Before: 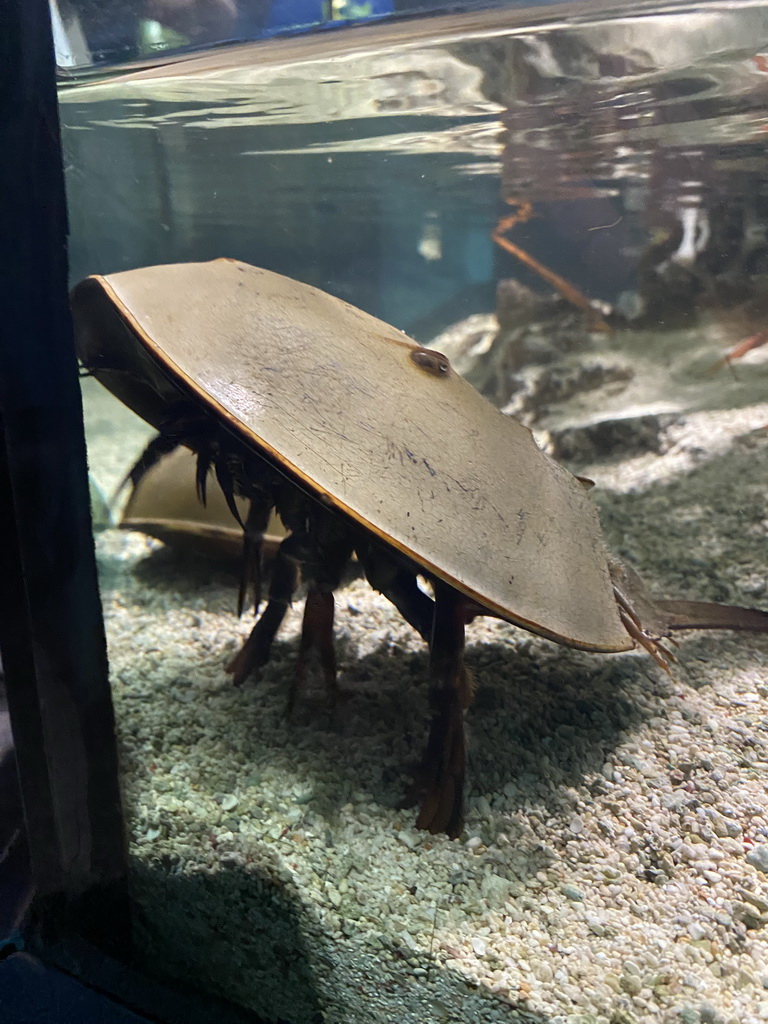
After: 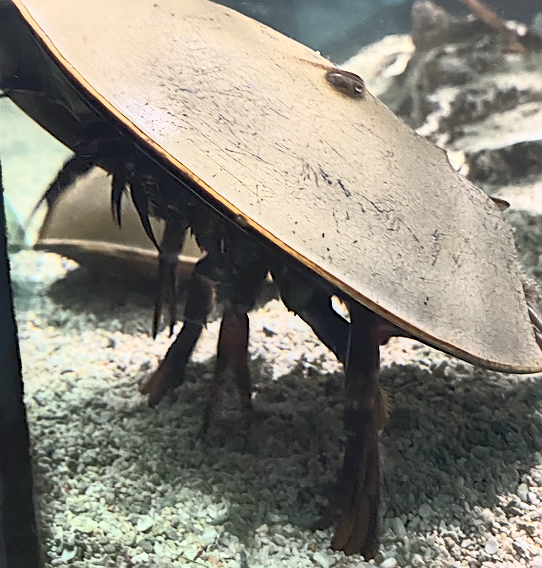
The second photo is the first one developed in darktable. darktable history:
contrast brightness saturation: contrast 0.585, brightness 0.572, saturation -0.334
shadows and highlights: on, module defaults
crop: left 11.088%, top 27.271%, right 18.249%, bottom 17.162%
sharpen: on, module defaults
local contrast: highlights 62%, shadows 115%, detail 107%, midtone range 0.527
